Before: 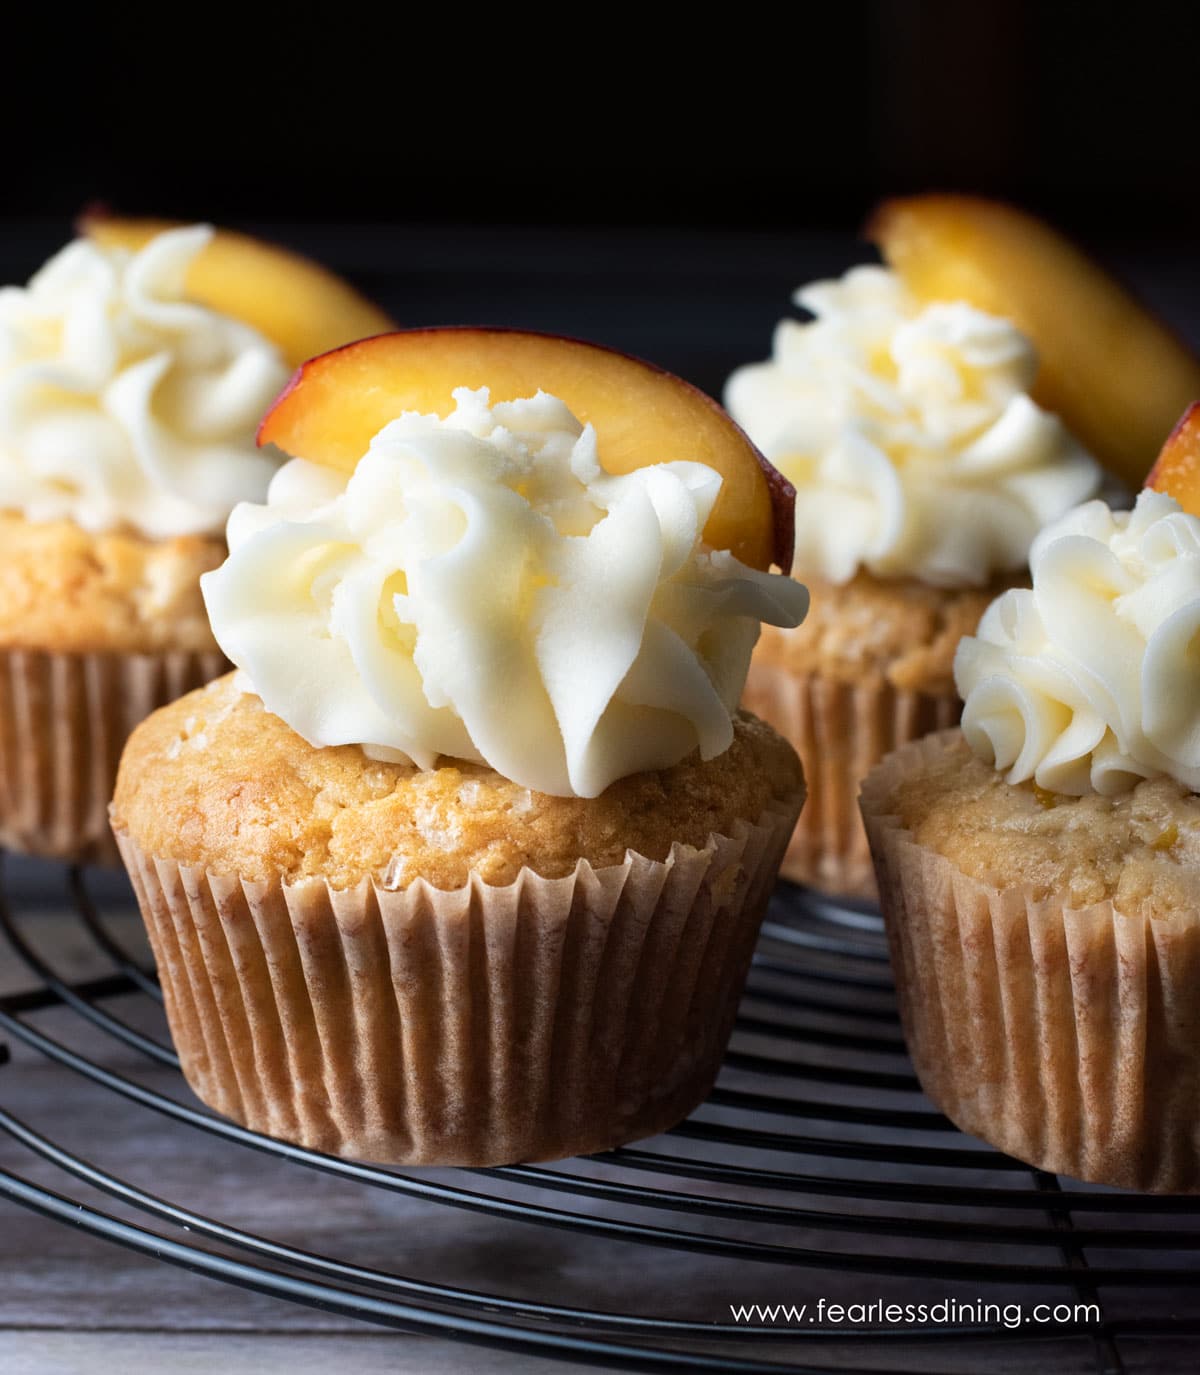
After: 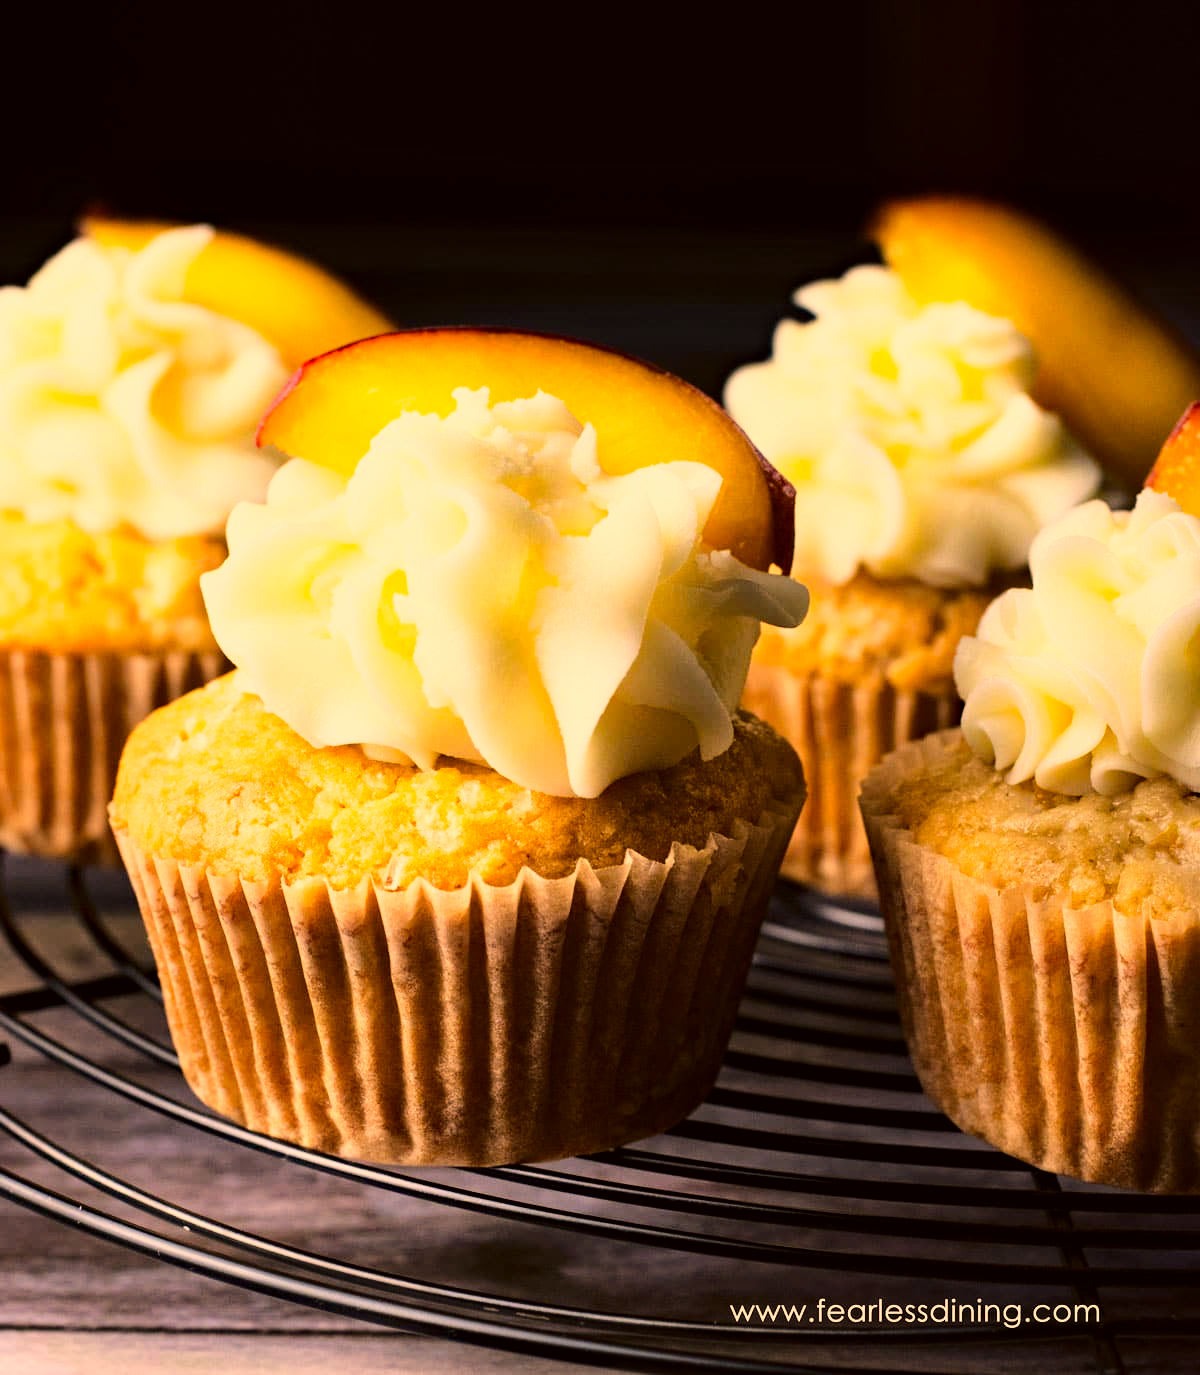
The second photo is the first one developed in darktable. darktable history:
base curve: curves: ch0 [(0, 0) (0.028, 0.03) (0.121, 0.232) (0.46, 0.748) (0.859, 0.968) (1, 1)]
color correction: highlights a* 18.17, highlights b* 34.86, shadows a* 1.87, shadows b* 6.41, saturation 1.01
haze removal: strength 0.282, distance 0.246, adaptive false
